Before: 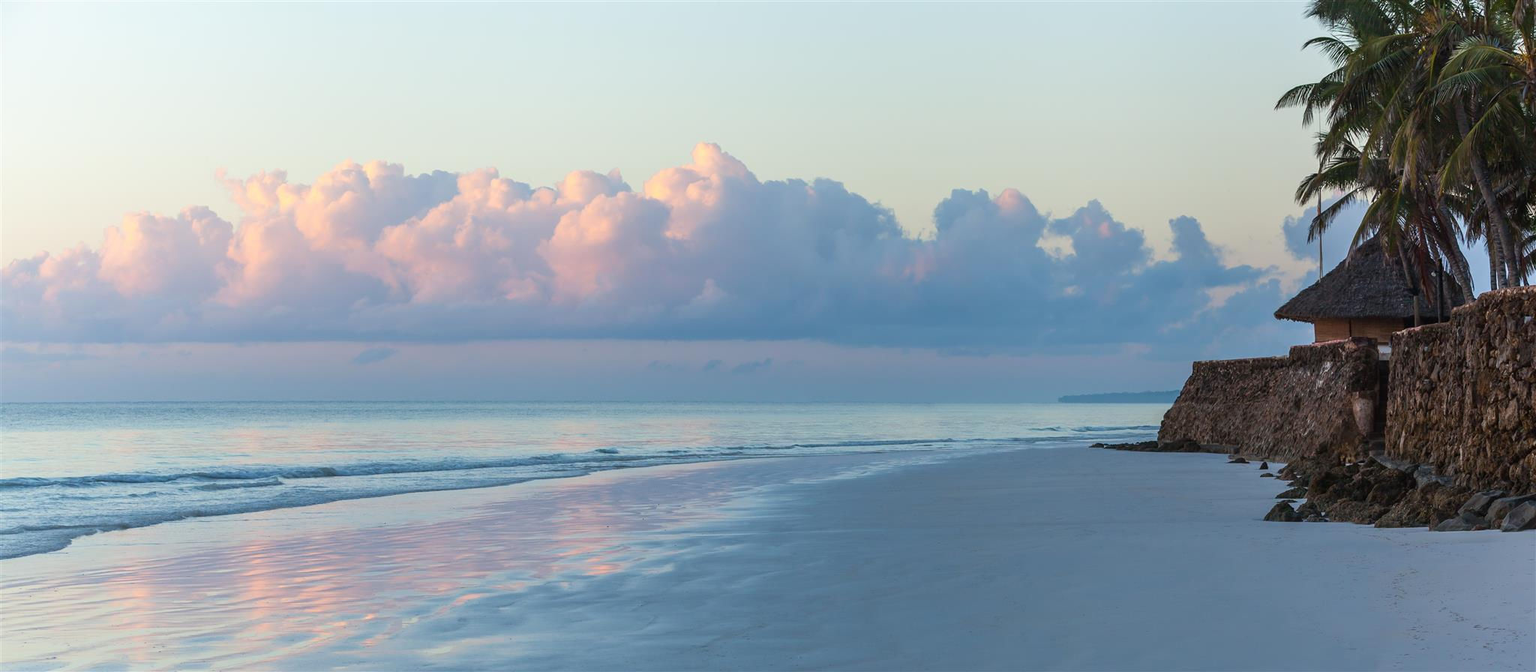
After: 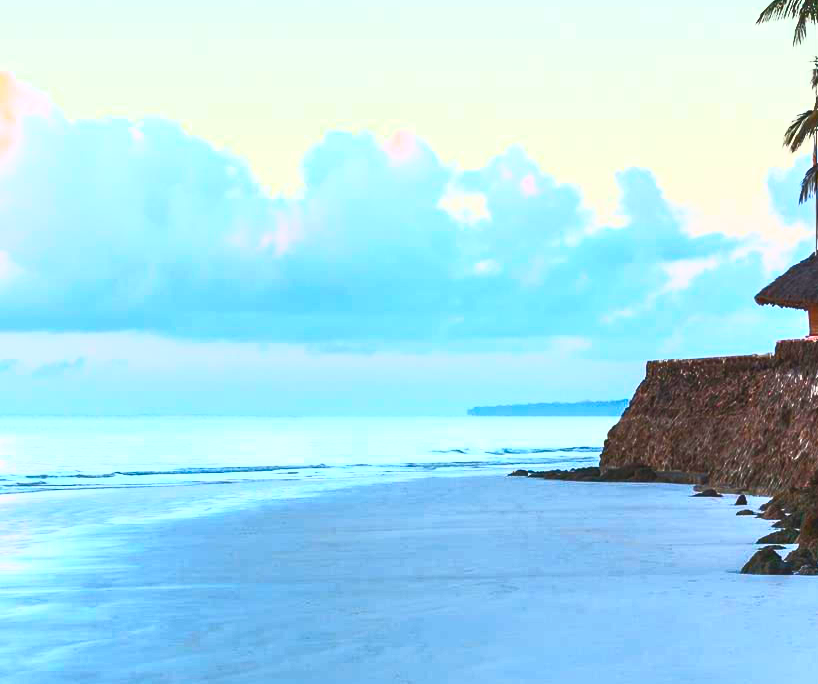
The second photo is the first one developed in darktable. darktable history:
contrast brightness saturation: contrast 0.985, brightness 0.996, saturation 0.987
crop: left 46.115%, top 13.602%, right 13.943%, bottom 10.056%
